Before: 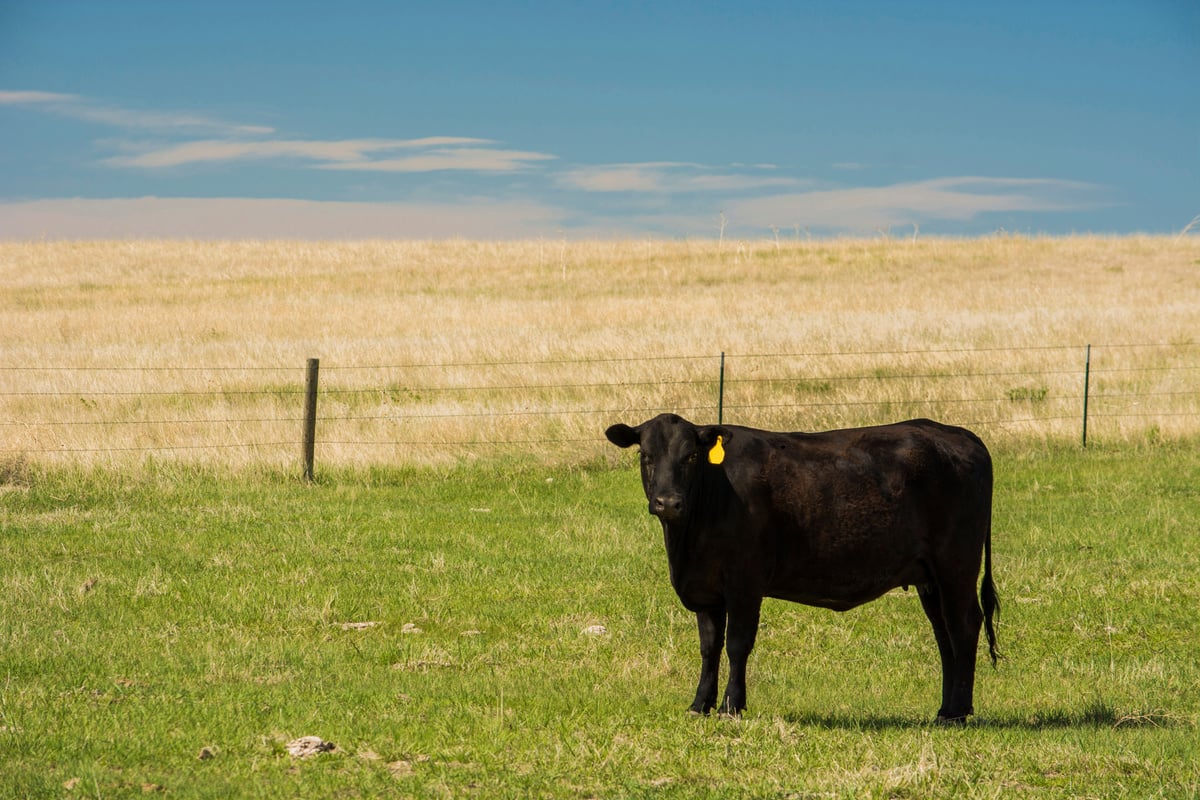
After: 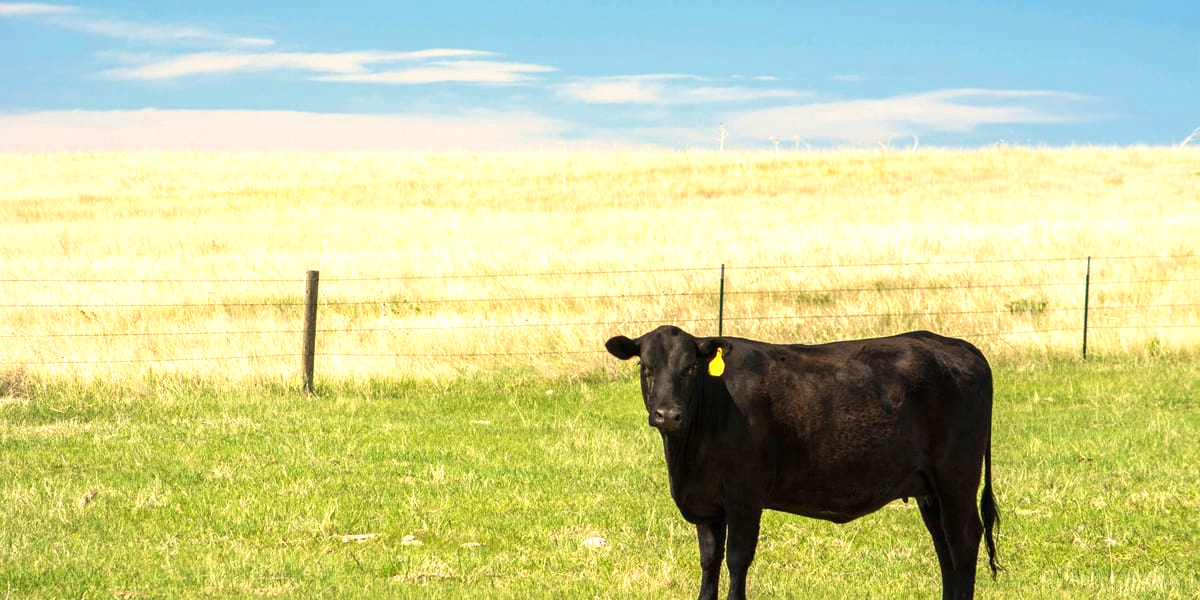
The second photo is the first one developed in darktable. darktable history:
exposure: black level correction 0, exposure 1 EV, compensate exposure bias true, compensate highlight preservation false
crop: top 11.038%, bottom 13.962%
